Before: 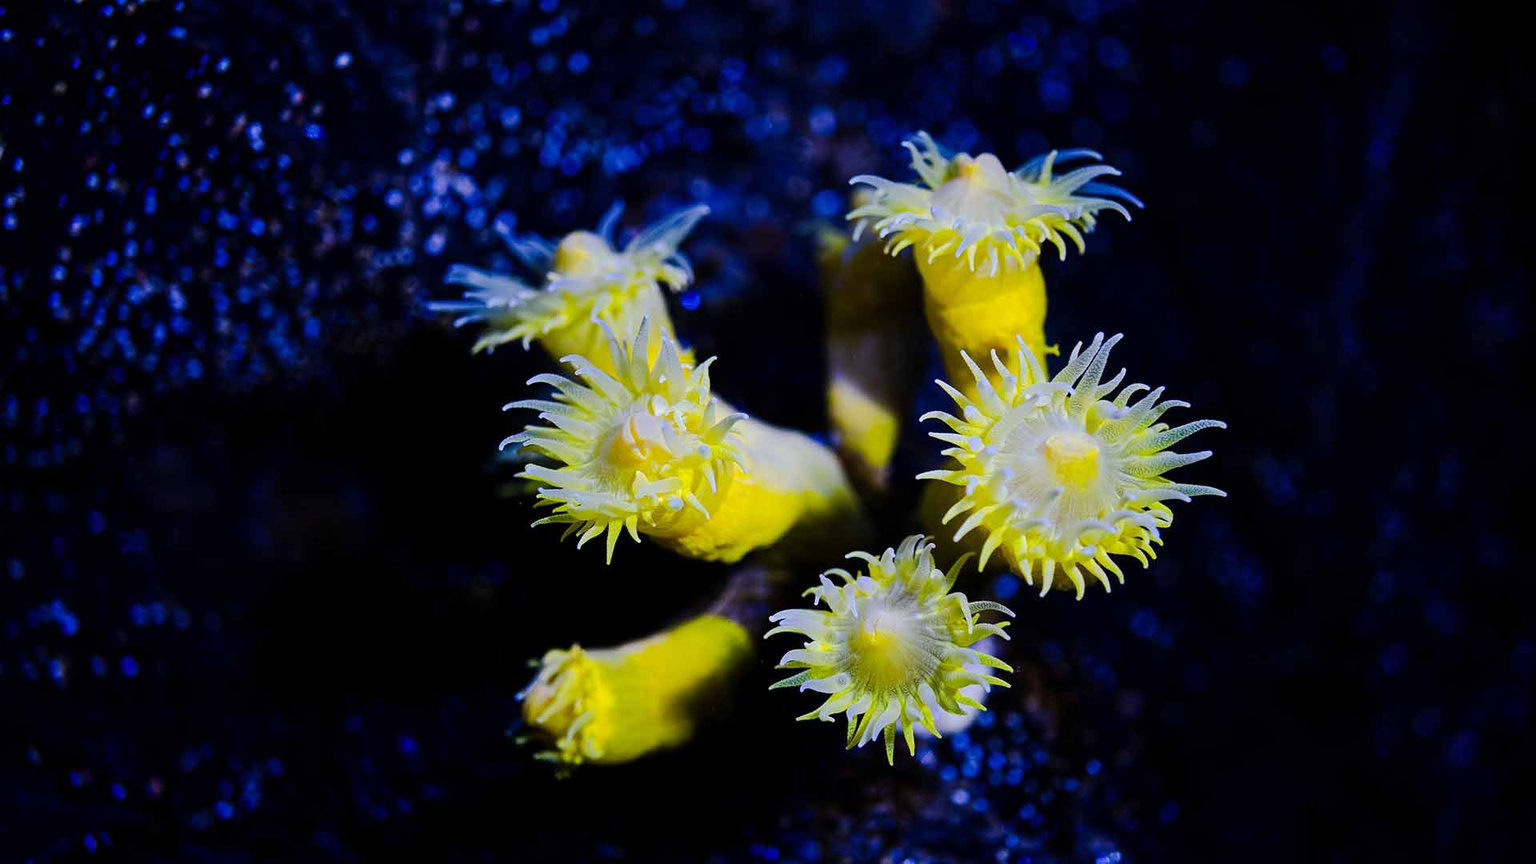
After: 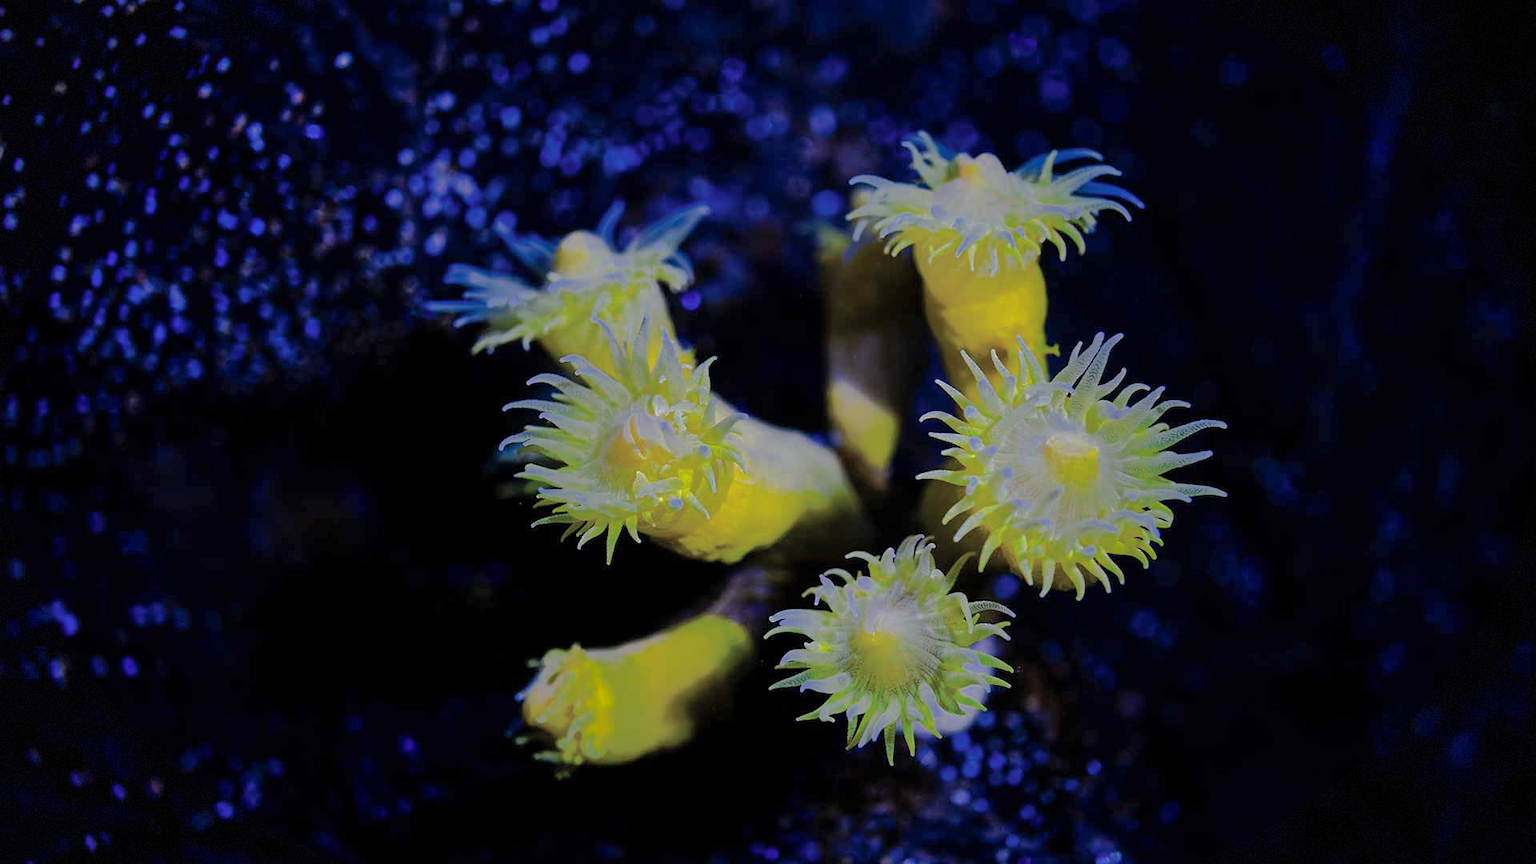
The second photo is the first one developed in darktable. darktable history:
color zones: curves: ch0 [(0, 0.5) (0.125, 0.4) (0.25, 0.5) (0.375, 0.4) (0.5, 0.4) (0.625, 0.35) (0.75, 0.35) (0.875, 0.5)]; ch1 [(0, 0.35) (0.125, 0.45) (0.25, 0.35) (0.375, 0.35) (0.5, 0.35) (0.625, 0.35) (0.75, 0.45) (0.875, 0.35)]; ch2 [(0, 0.6) (0.125, 0.5) (0.25, 0.5) (0.375, 0.6) (0.5, 0.6) (0.625, 0.5) (0.75, 0.5) (0.875, 0.5)]
vignetting: fall-off start 100%, brightness -0.406, saturation -0.3, width/height ratio 1.324, dithering 8-bit output, unbound false
shadows and highlights: shadows 38.43, highlights -74.54
